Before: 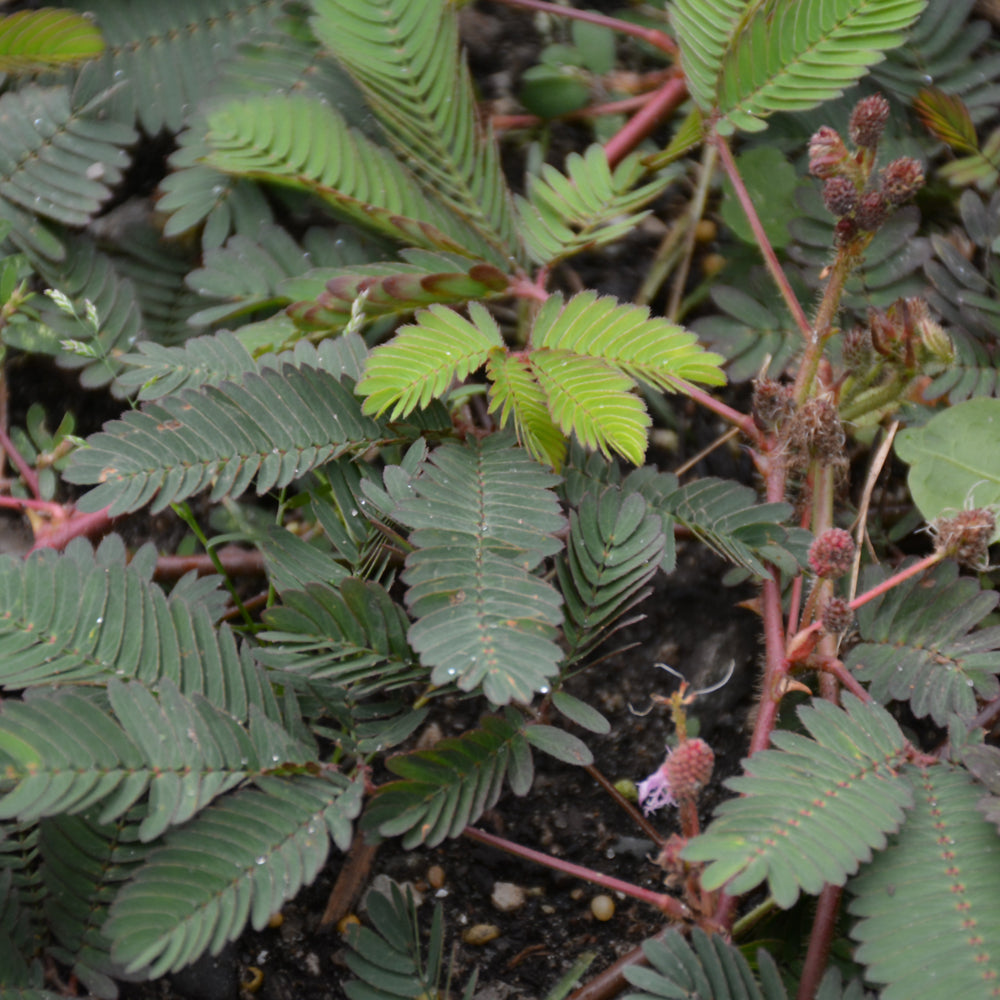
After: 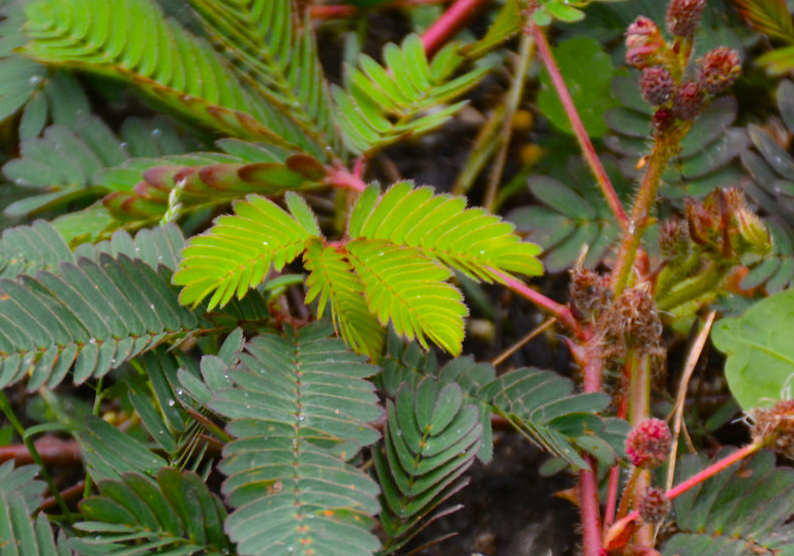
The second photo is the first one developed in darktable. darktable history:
crop: left 18.38%, top 11.092%, right 2.134%, bottom 33.217%
color balance rgb: linear chroma grading › global chroma 25%, perceptual saturation grading › global saturation 50%
contrast brightness saturation: contrast 0.1, brightness 0.02, saturation 0.02
